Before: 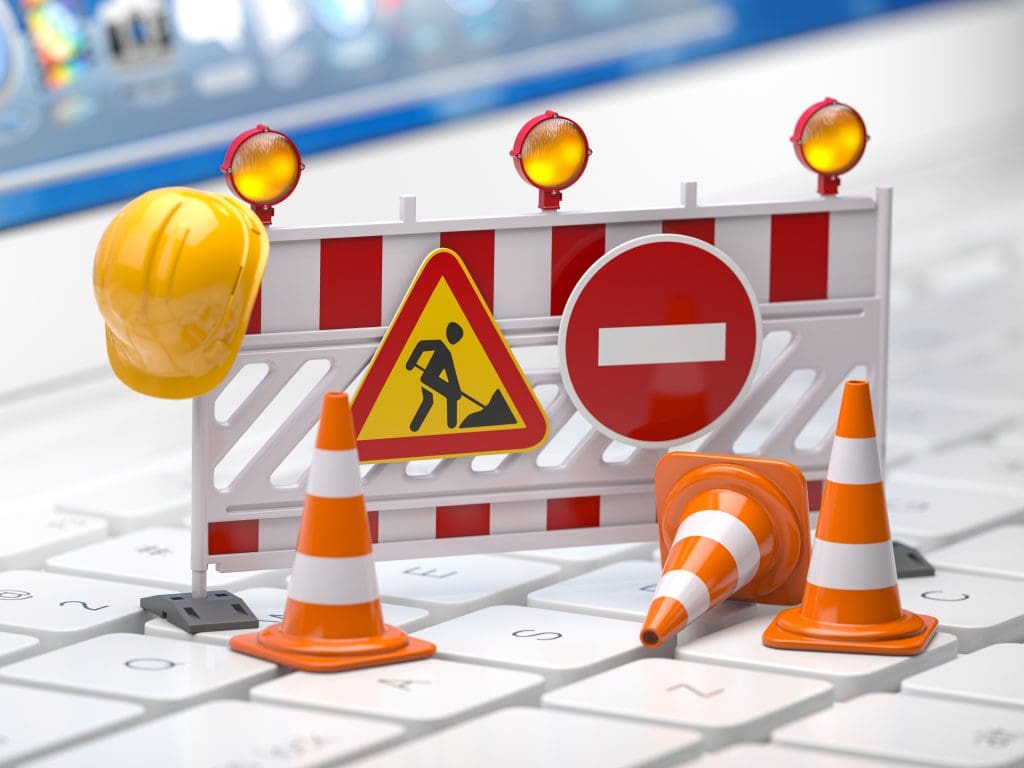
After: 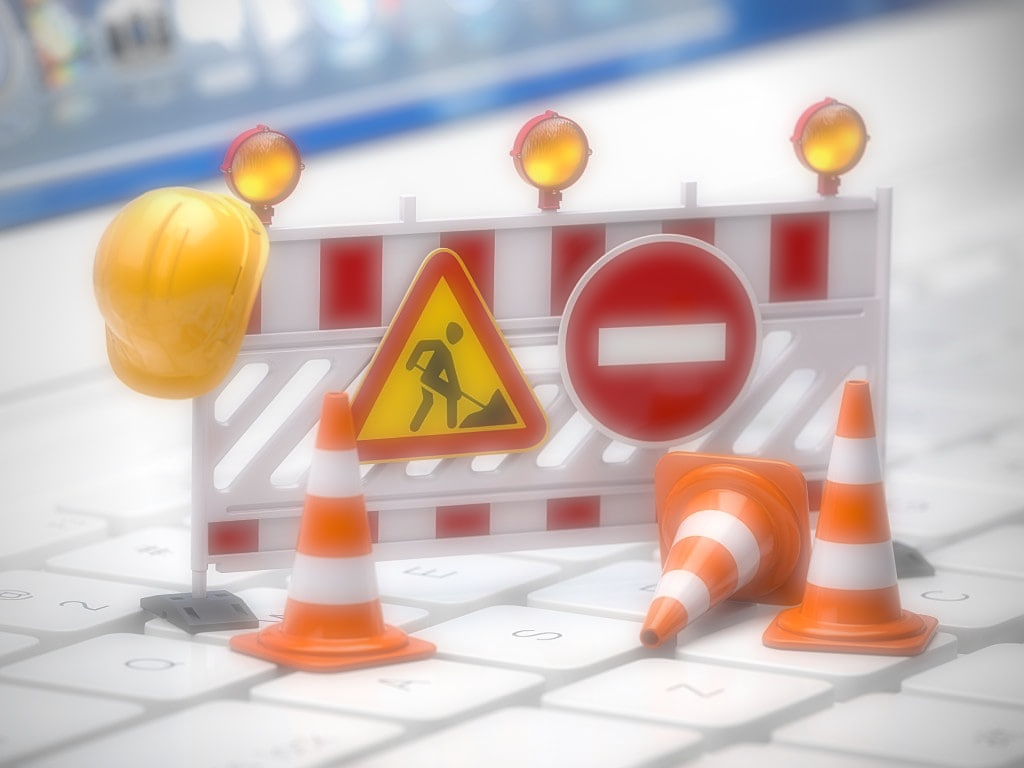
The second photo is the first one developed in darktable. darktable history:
vignetting: fall-off start 74.49%, fall-off radius 65.9%, brightness -0.628, saturation -0.68
soften: on, module defaults
sharpen: radius 0.969, amount 0.604
